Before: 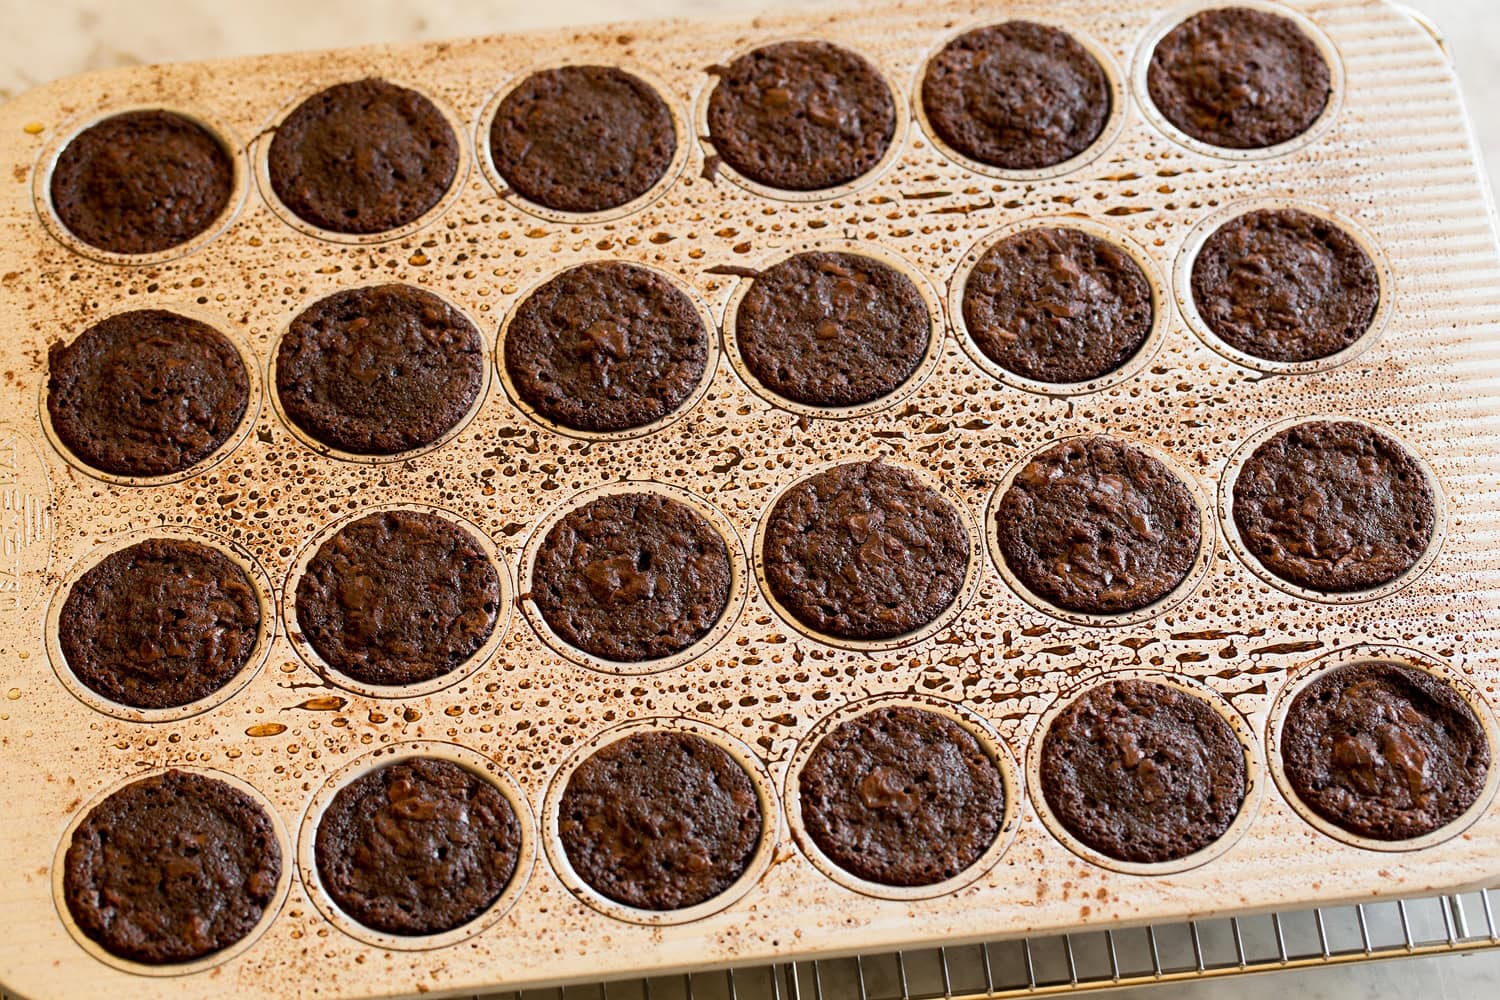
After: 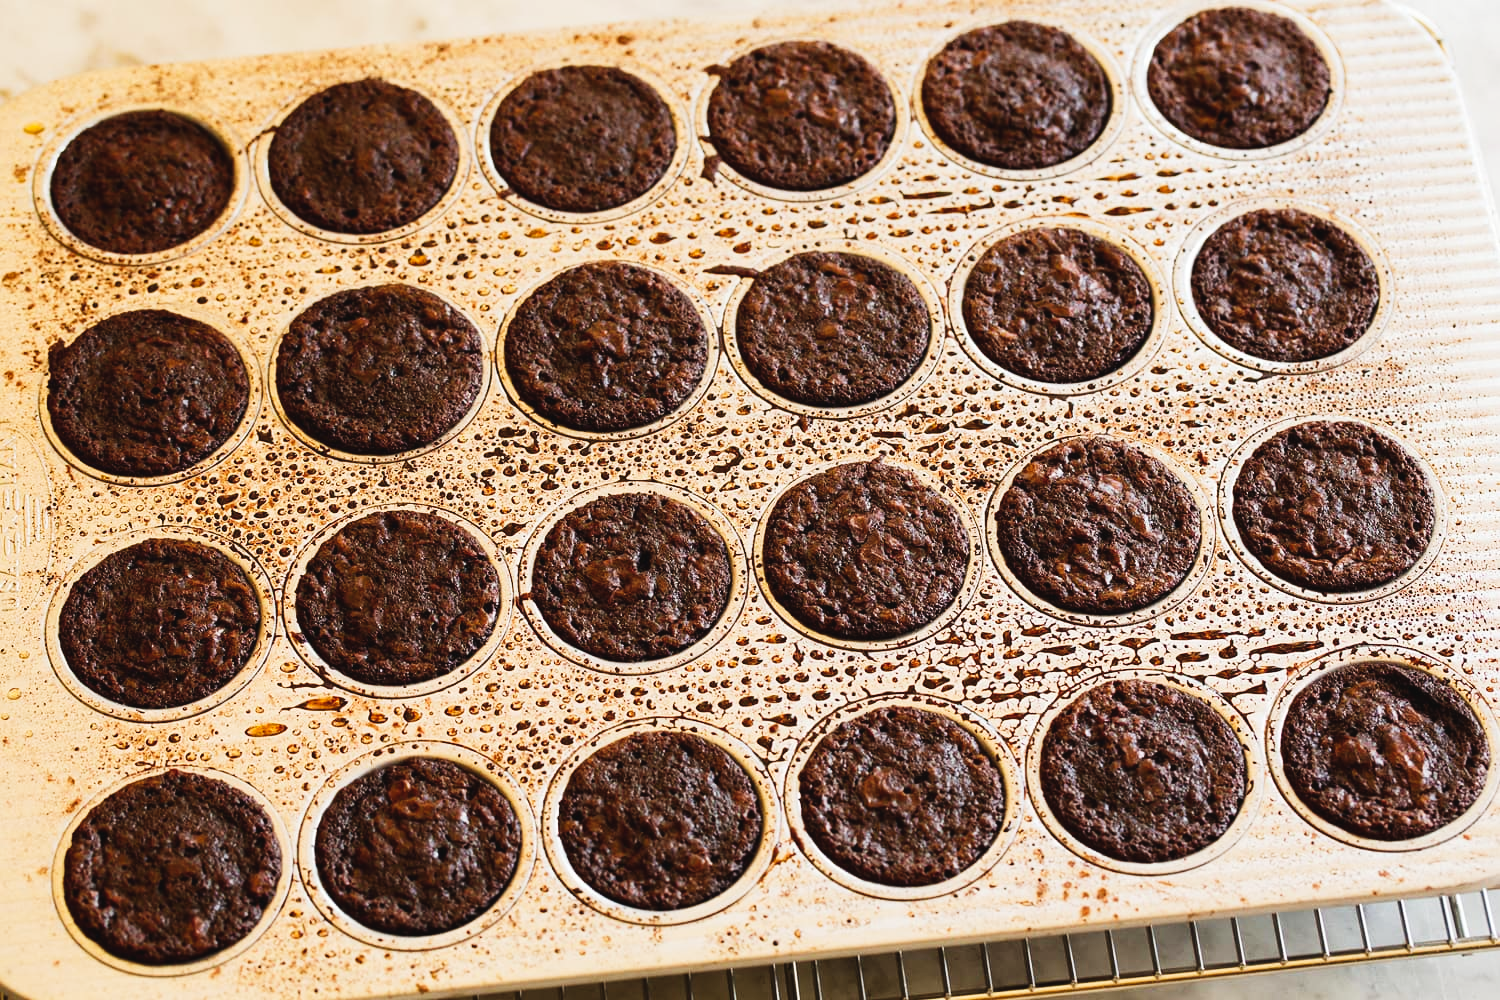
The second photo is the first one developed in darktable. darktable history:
tone curve: curves: ch0 [(0, 0.032) (0.181, 0.156) (0.751, 0.829) (1, 1)], preserve colors none
